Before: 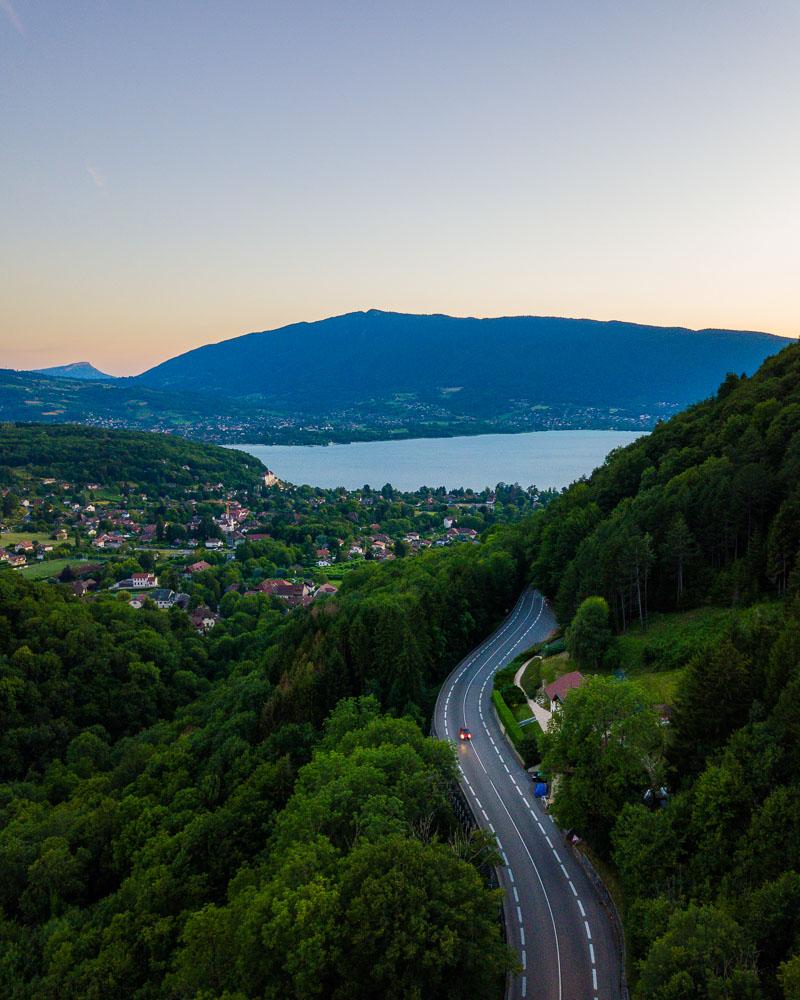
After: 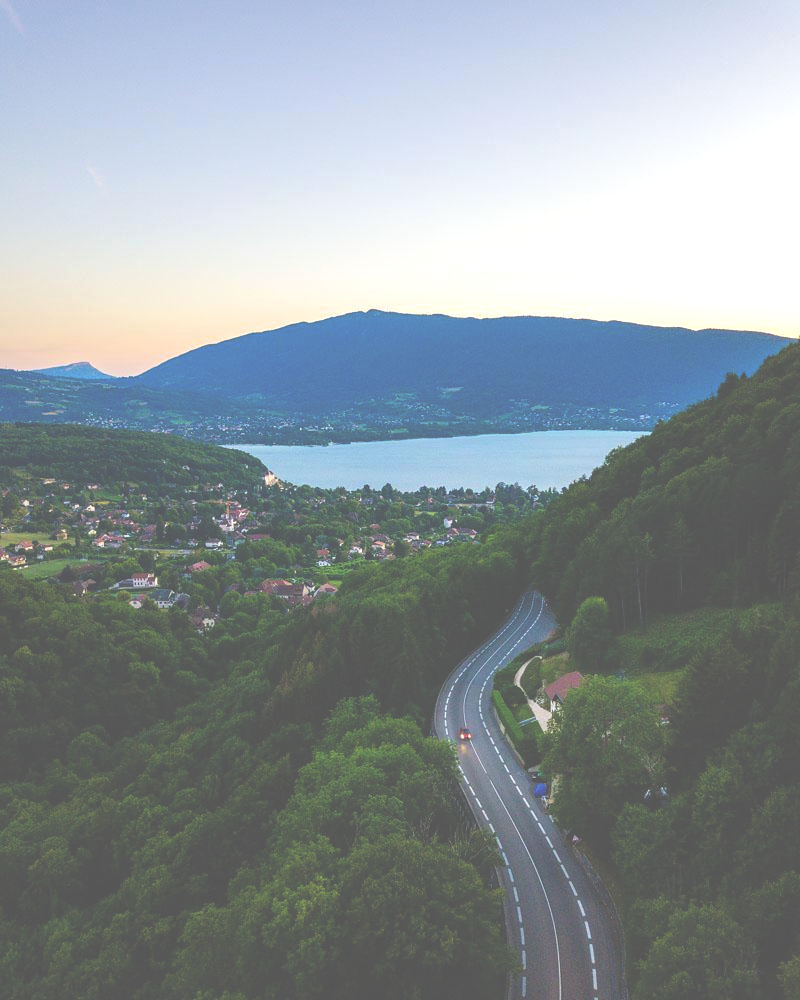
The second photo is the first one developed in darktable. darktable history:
exposure: black level correction -0.071, exposure 0.503 EV, compensate highlight preservation false
